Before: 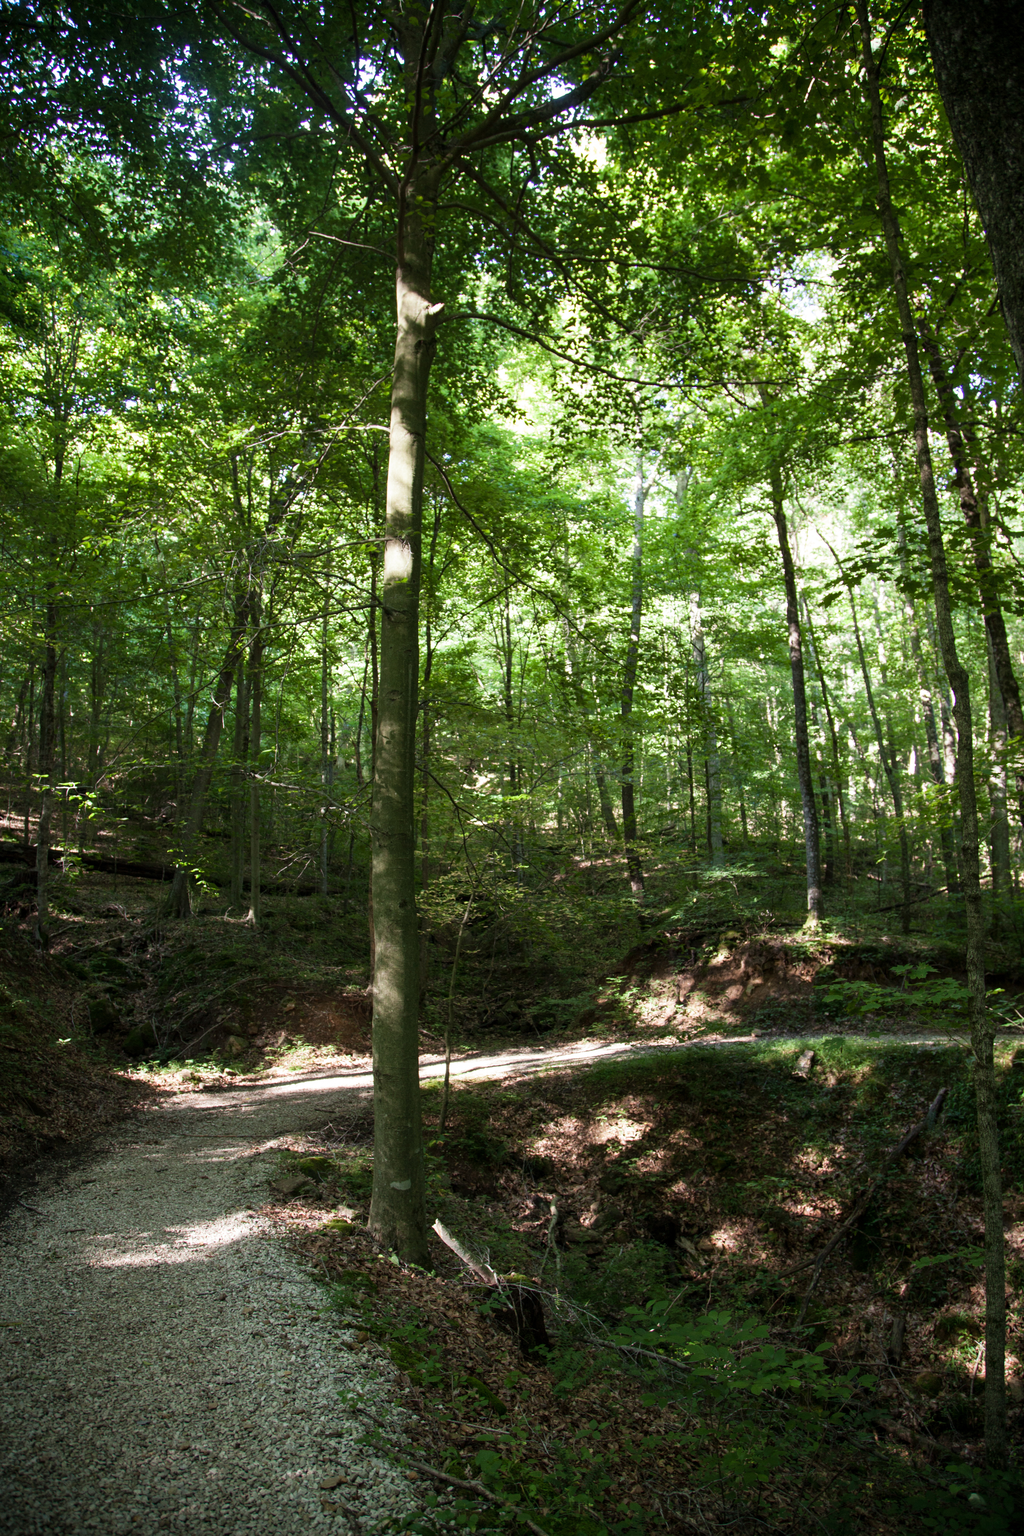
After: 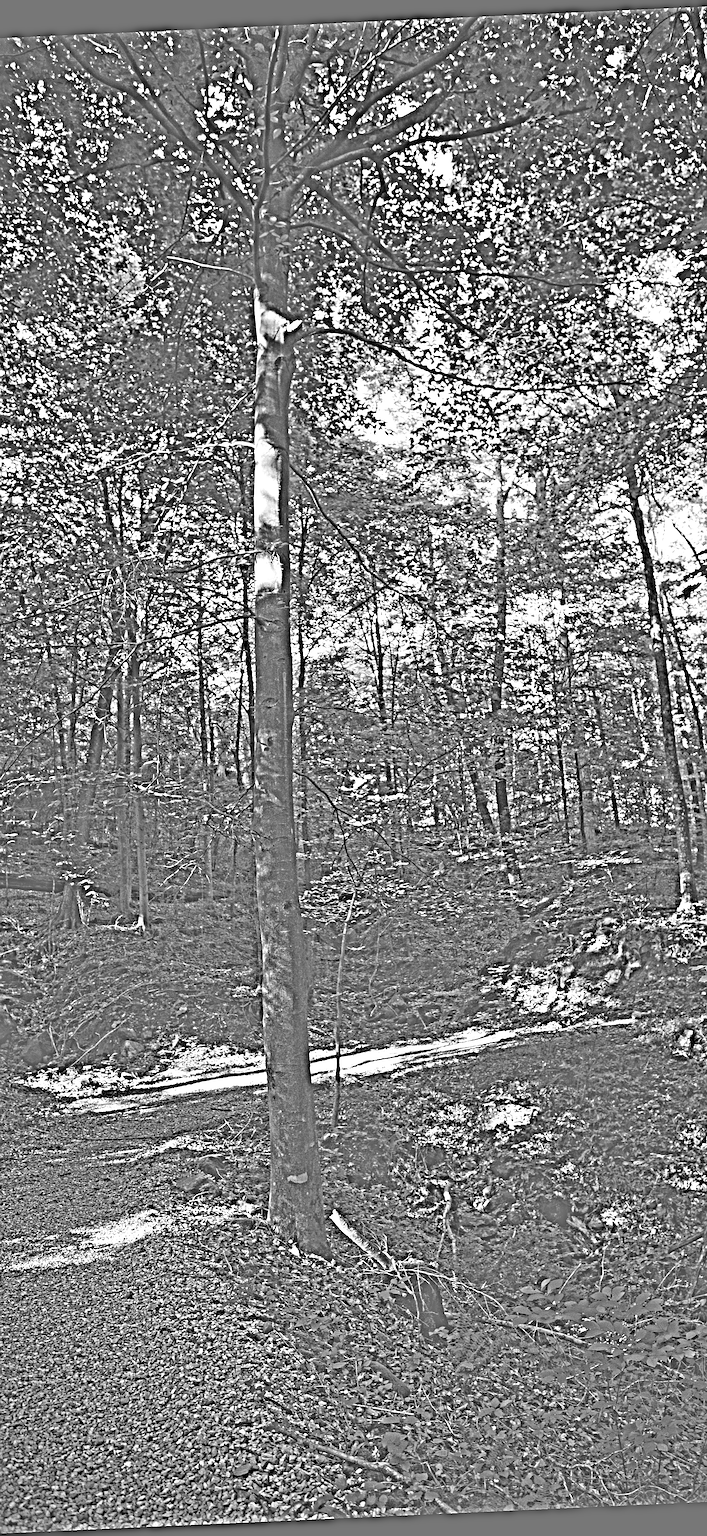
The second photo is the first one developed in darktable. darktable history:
rotate and perspective: rotation -2.56°, automatic cropping off
highpass: on, module defaults
white balance: red 0.766, blue 1.537
sharpen: on, module defaults
crop and rotate: left 13.537%, right 19.796%
exposure: black level correction 0, exposure 1.1 EV, compensate exposure bias true, compensate highlight preservation false
